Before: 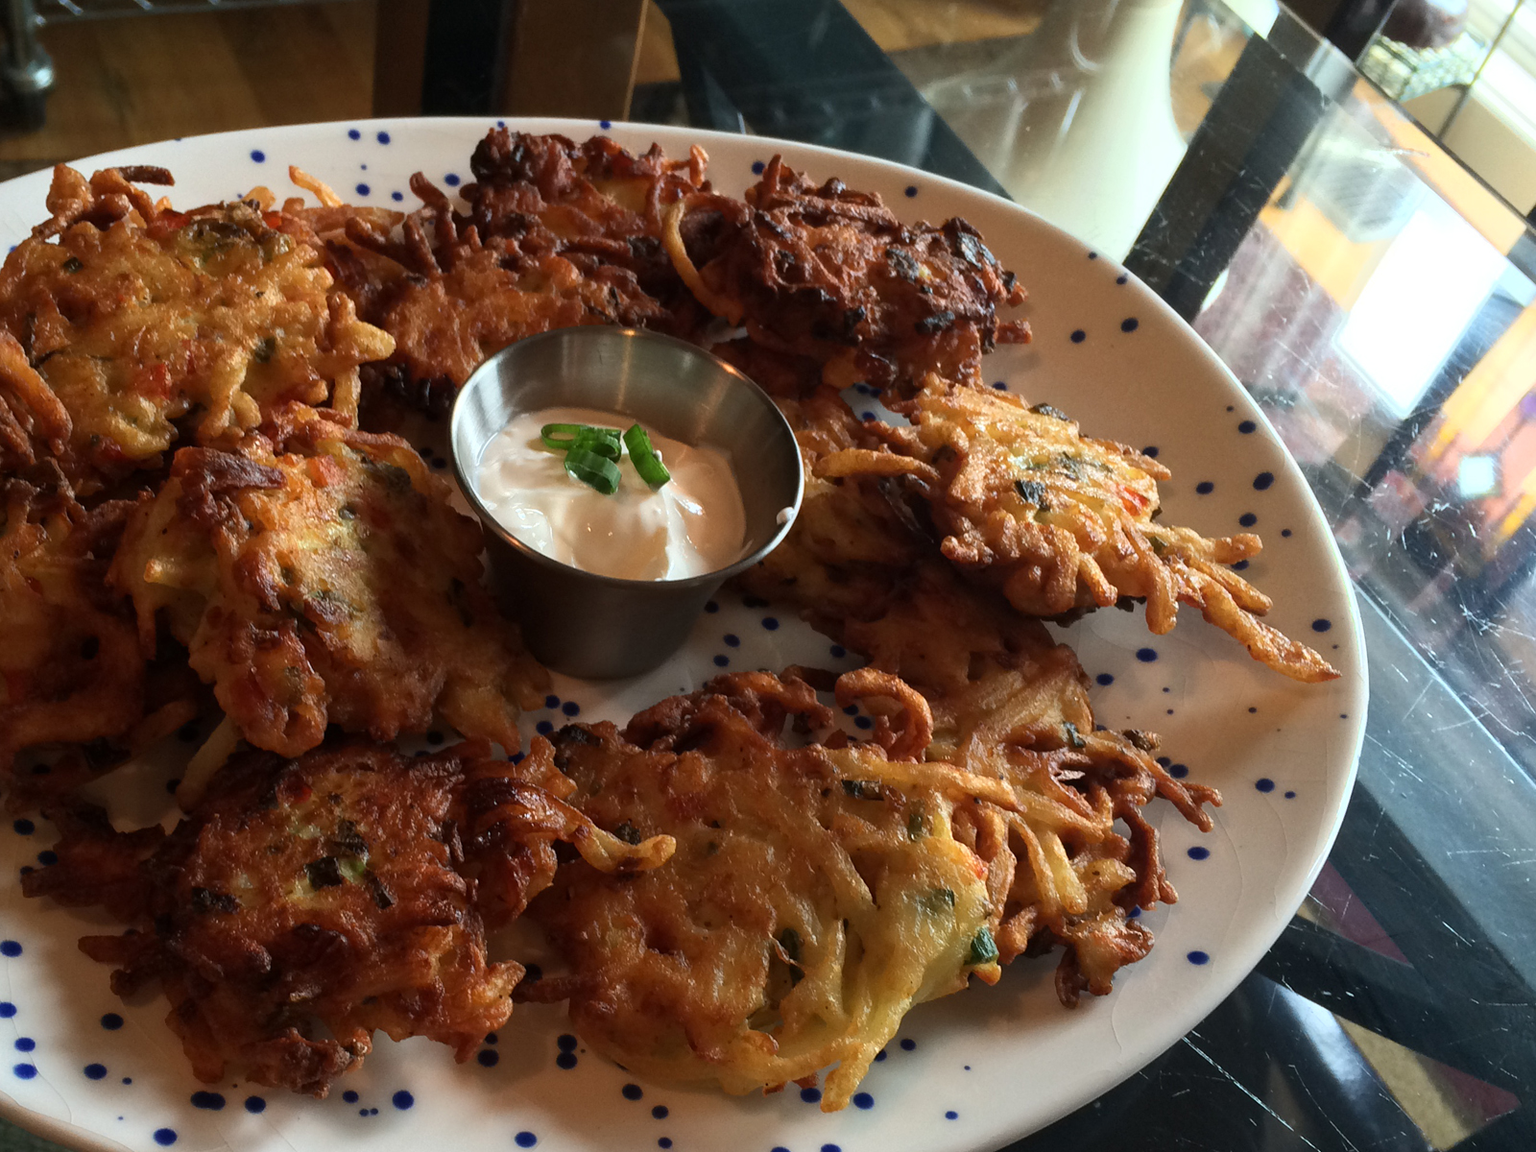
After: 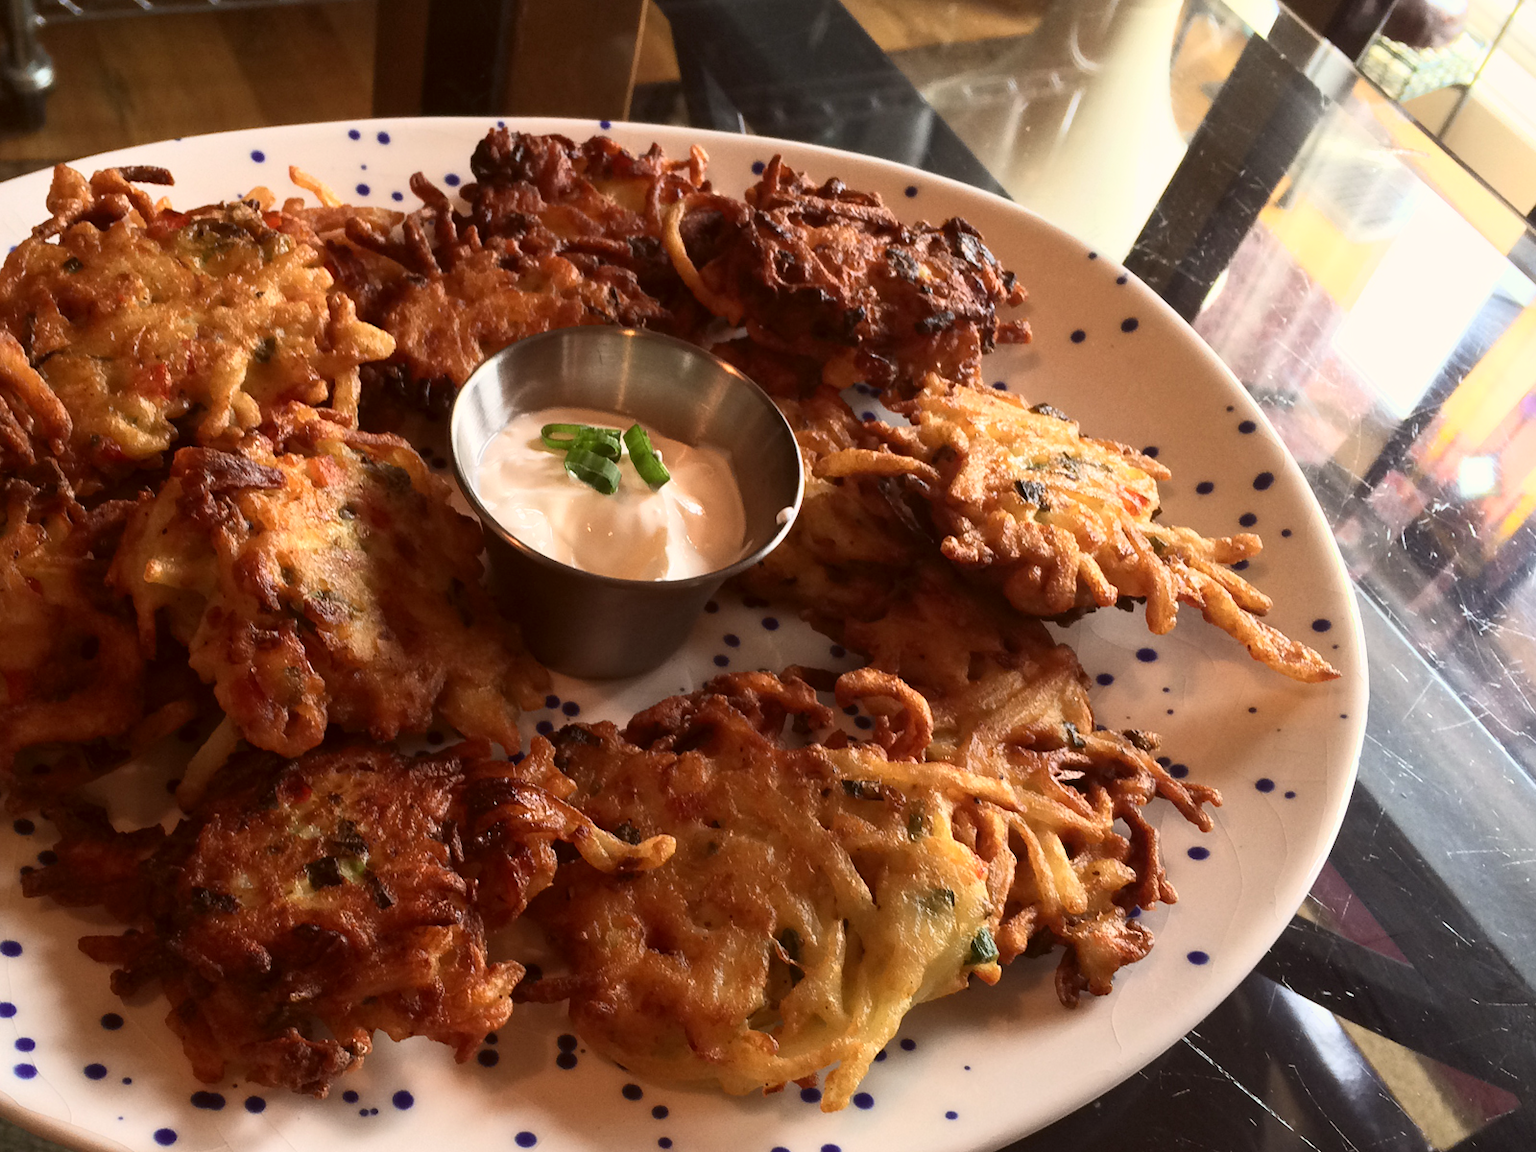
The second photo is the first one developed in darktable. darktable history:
contrast brightness saturation: contrast 0.2, brightness 0.16, saturation 0.22
color correction: highlights a* 10.21, highlights b* 9.79, shadows a* 8.61, shadows b* 7.88, saturation 0.8
